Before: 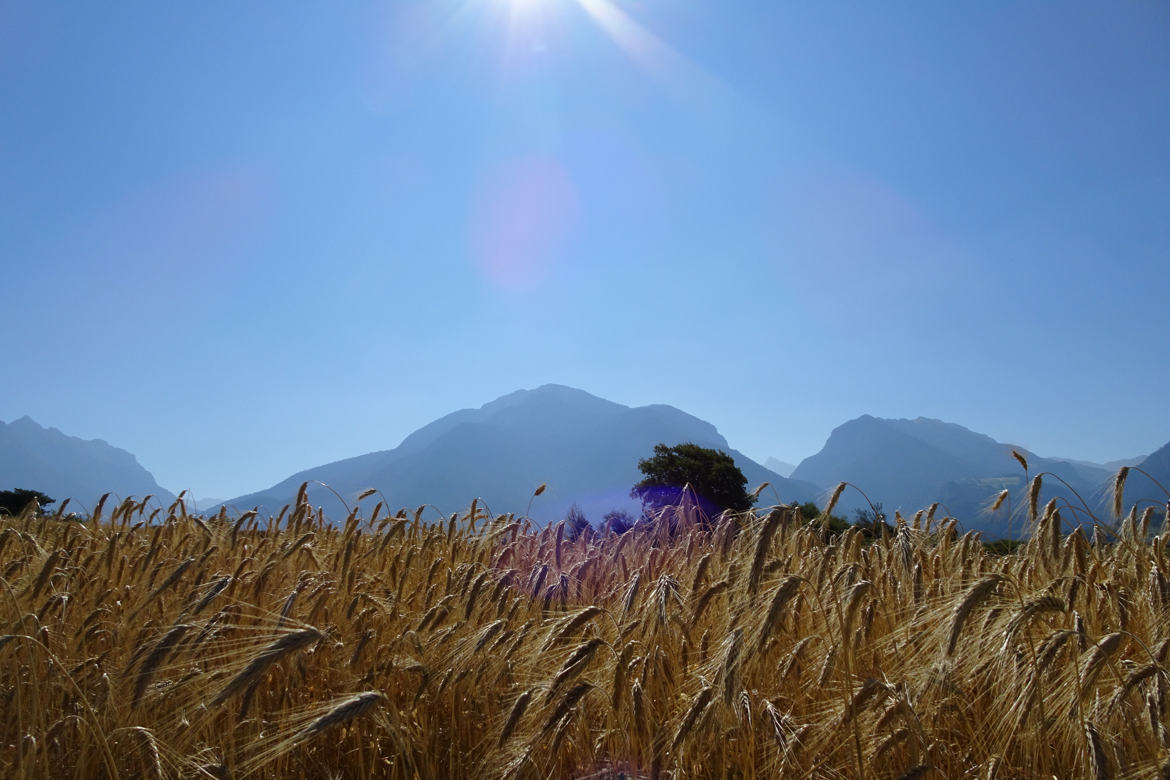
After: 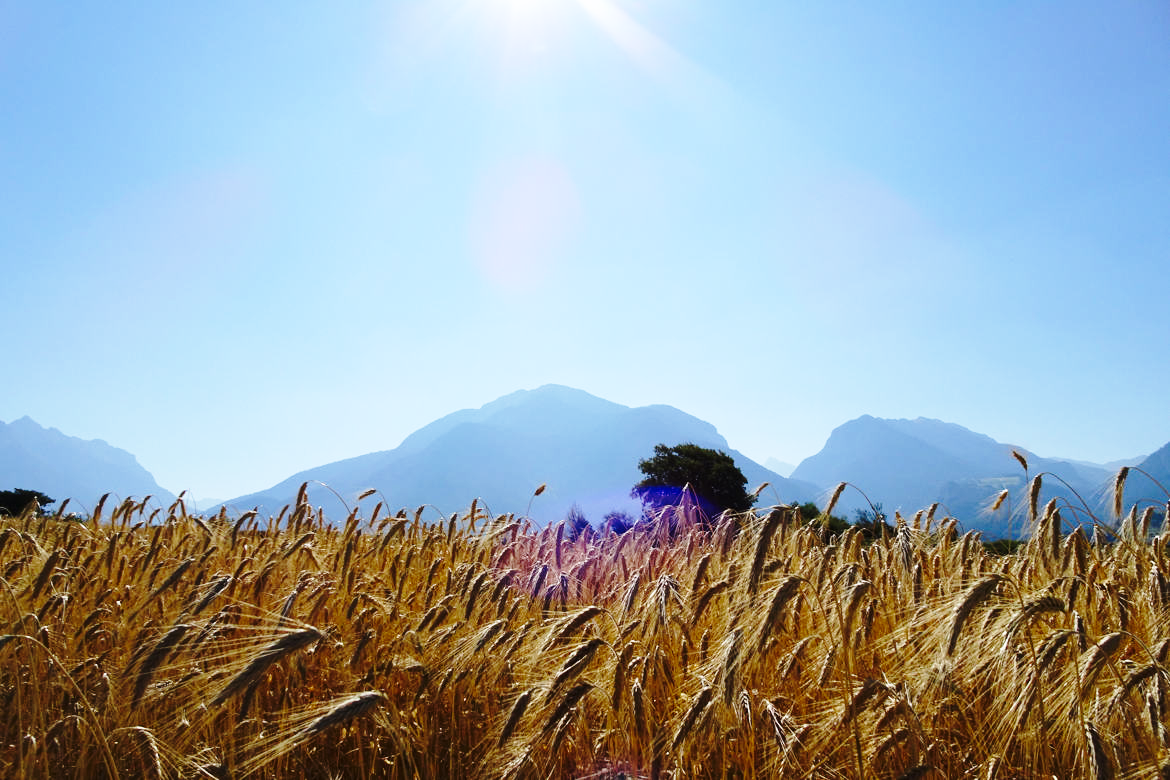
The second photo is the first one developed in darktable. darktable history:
base curve: curves: ch0 [(0, 0) (0.028, 0.03) (0.105, 0.232) (0.387, 0.748) (0.754, 0.968) (1, 1)], preserve colors none
